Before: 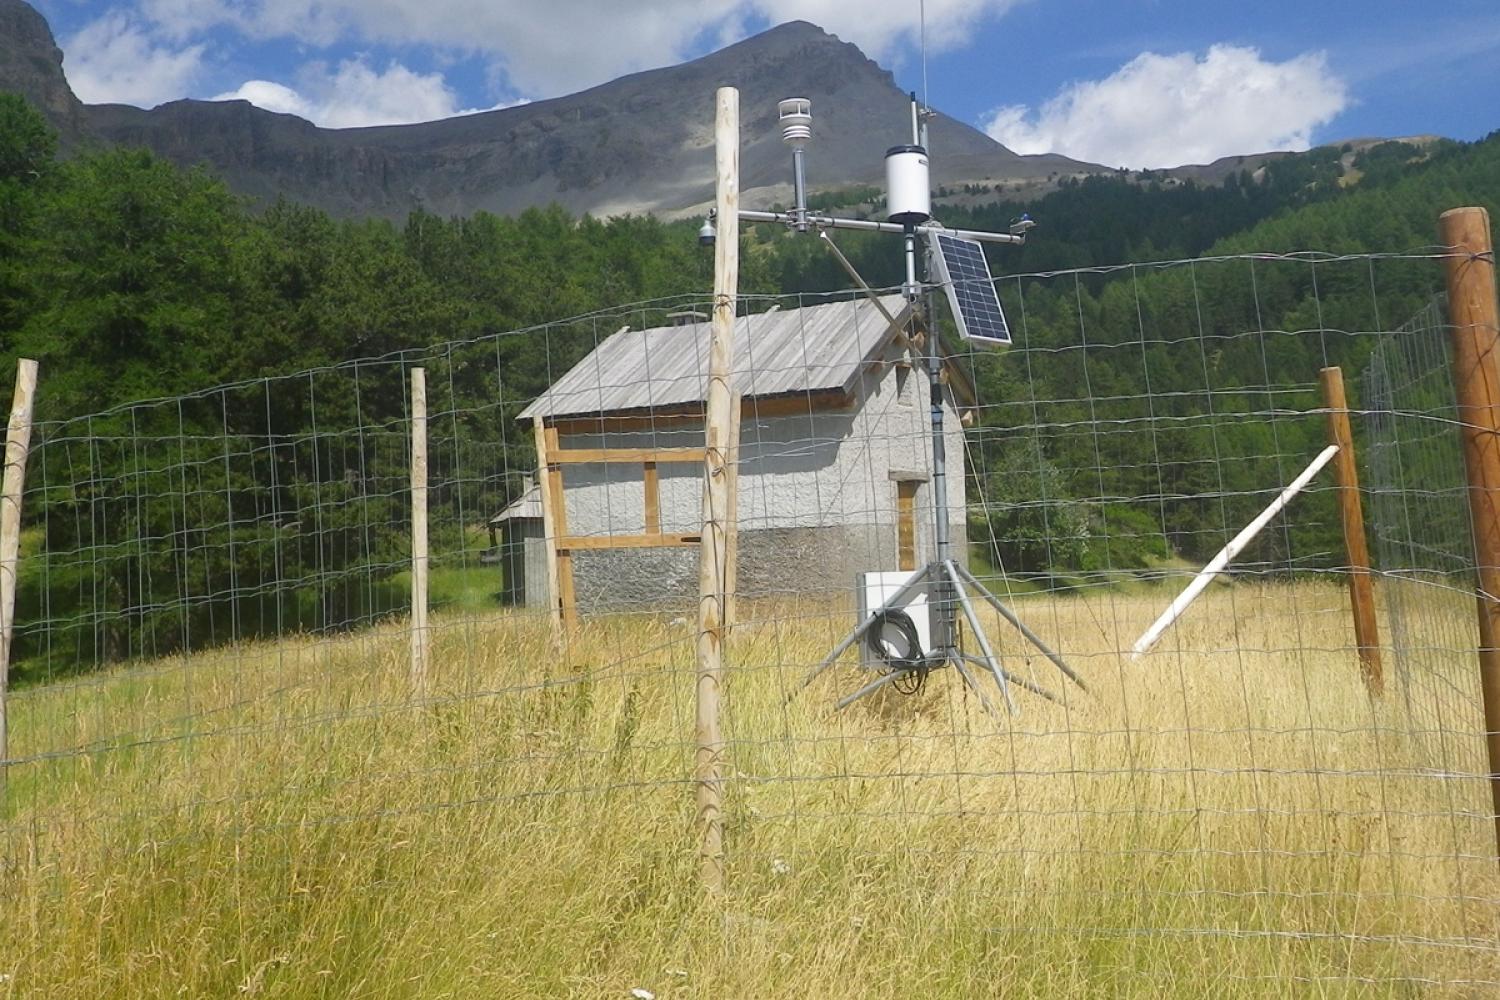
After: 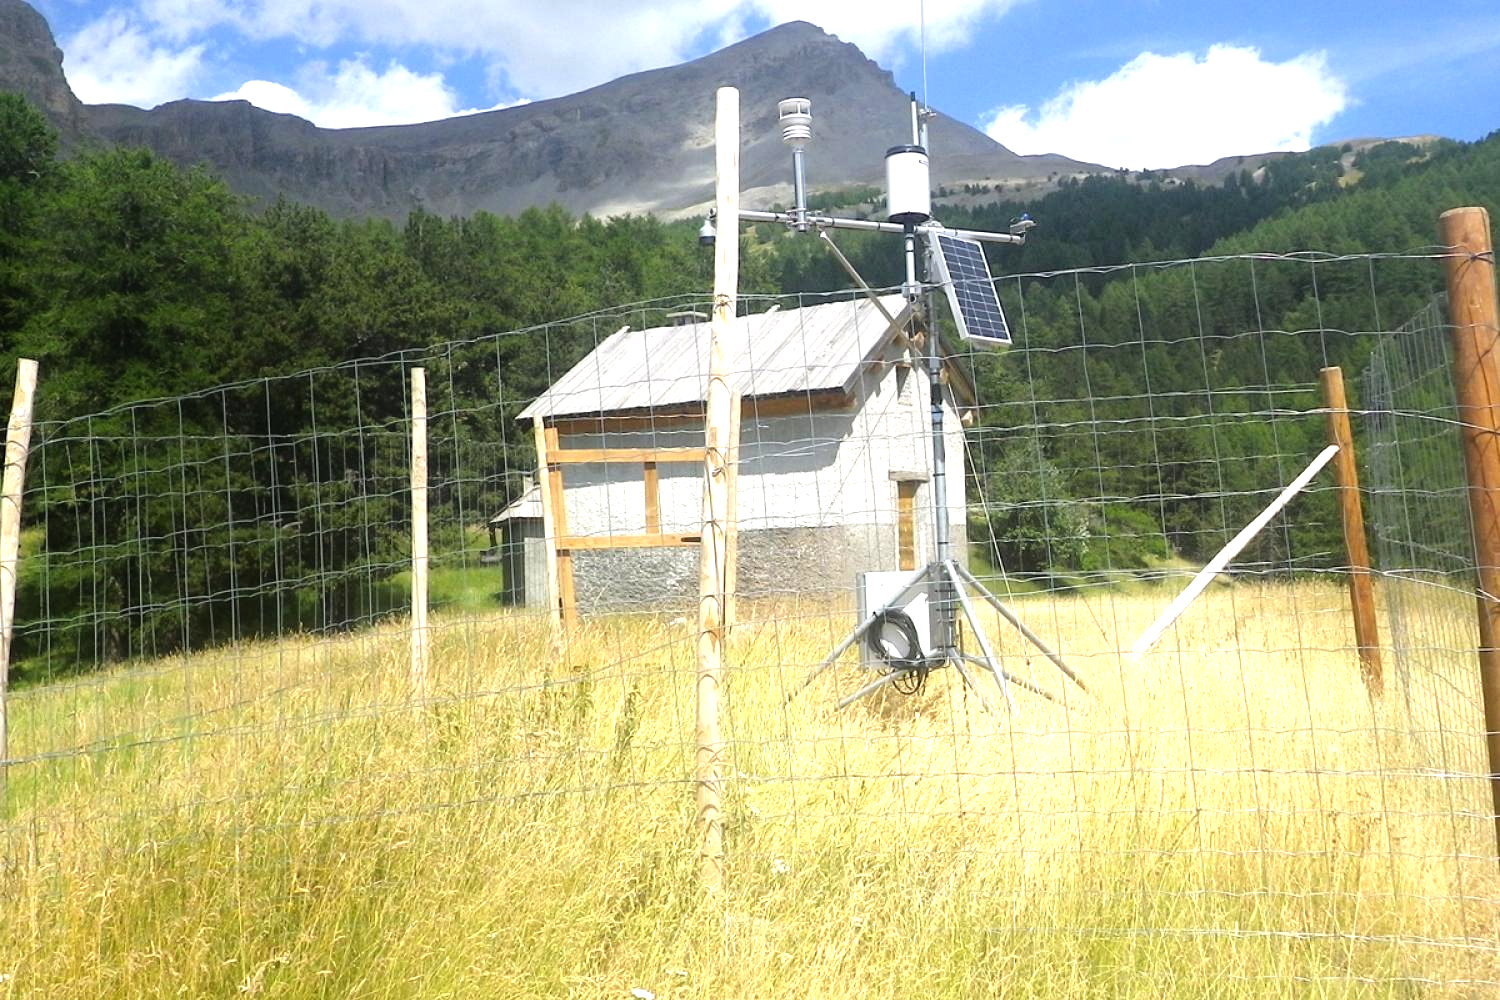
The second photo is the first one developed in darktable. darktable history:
tone equalizer: -8 EV -1.08 EV, -7 EV -1.03 EV, -6 EV -0.879 EV, -5 EV -0.614 EV, -3 EV 0.59 EV, -2 EV 0.874 EV, -1 EV 0.988 EV, +0 EV 1.07 EV
